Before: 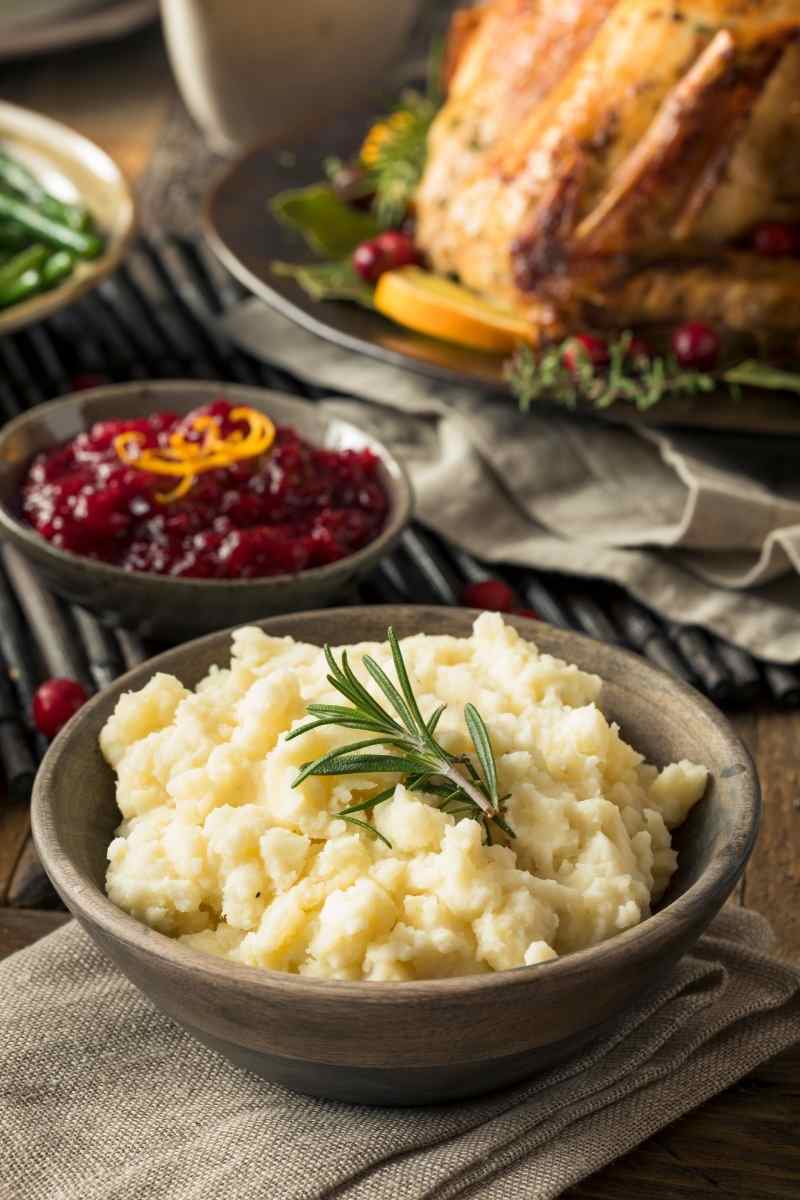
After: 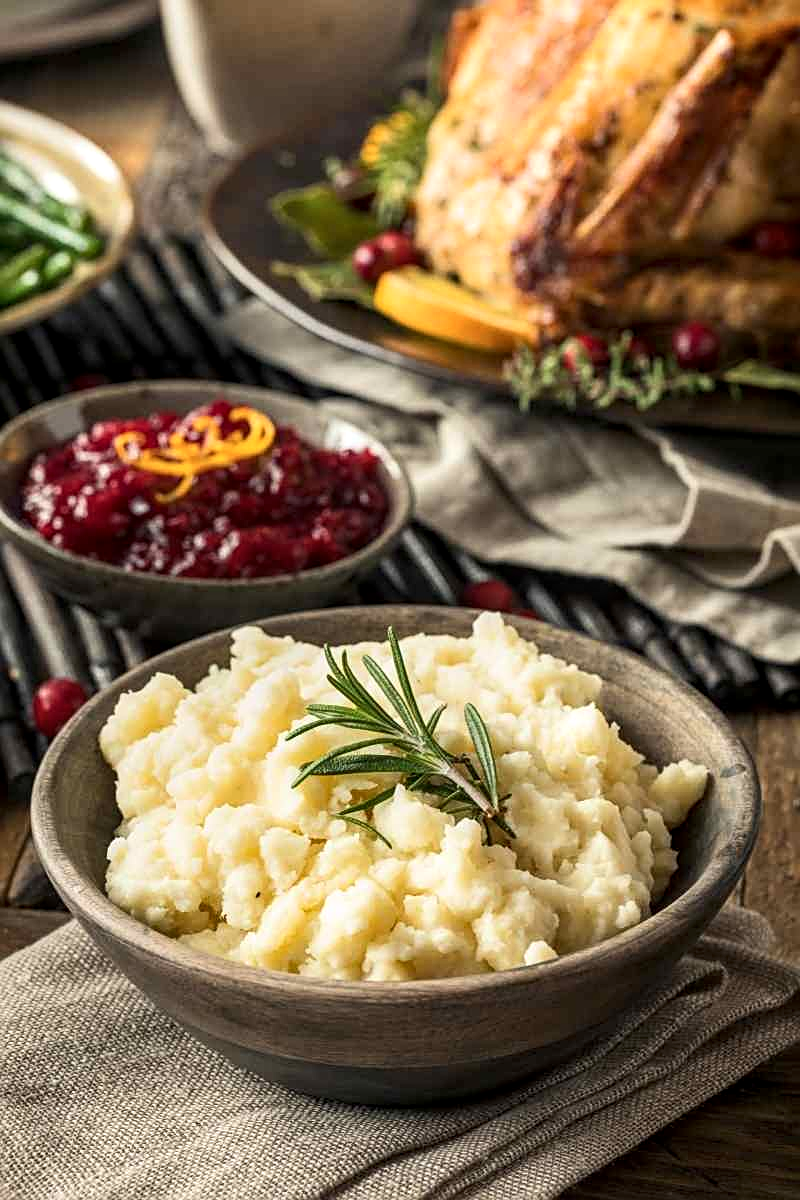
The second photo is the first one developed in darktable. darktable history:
local contrast: detail 130%
contrast brightness saturation: contrast 0.15, brightness 0.05
sharpen: on, module defaults
